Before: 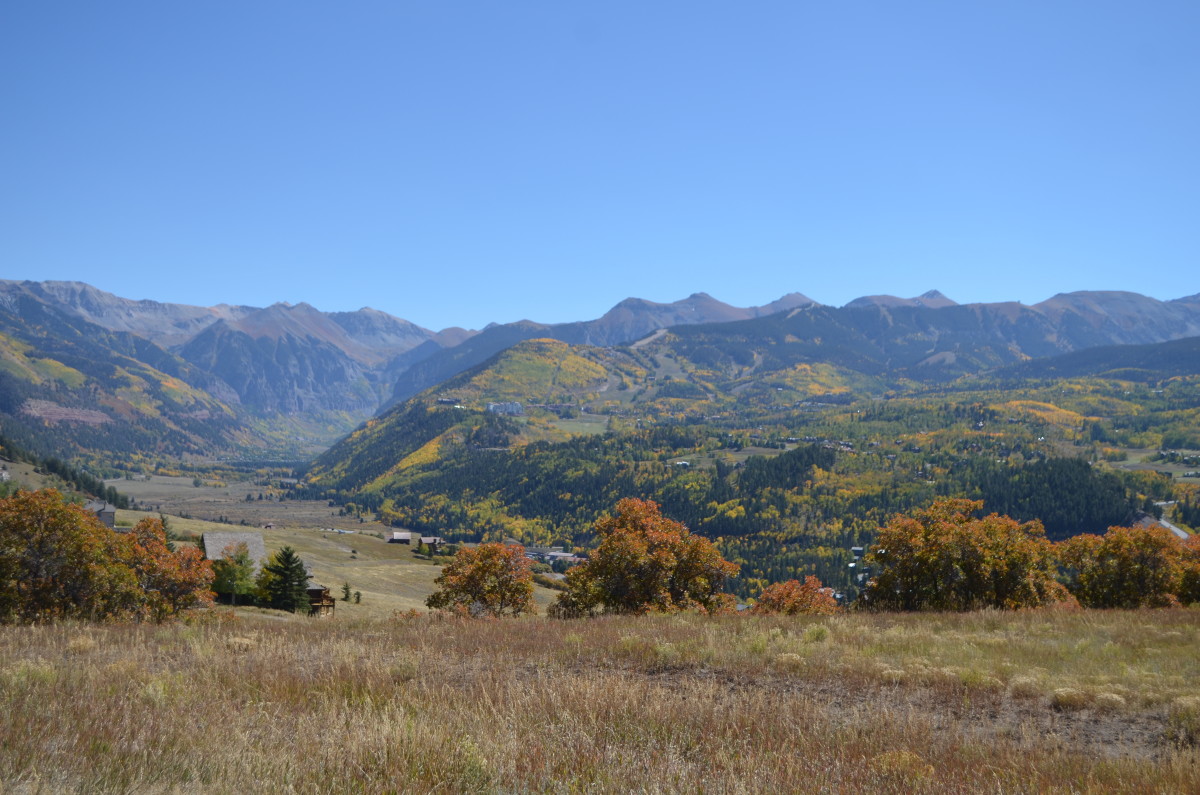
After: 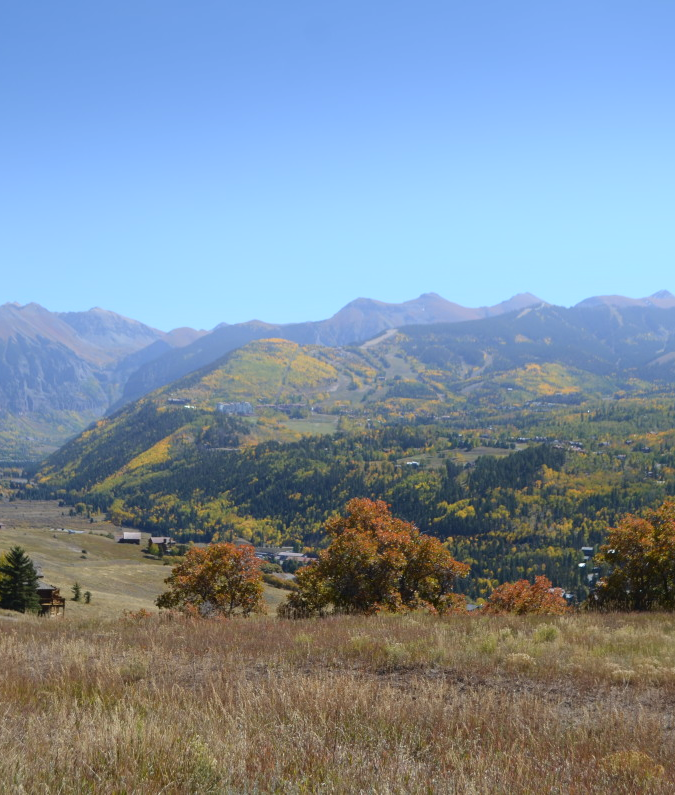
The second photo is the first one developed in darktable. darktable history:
white balance: emerald 1
crop and rotate: left 22.516%, right 21.234%
bloom: threshold 82.5%, strength 16.25%
